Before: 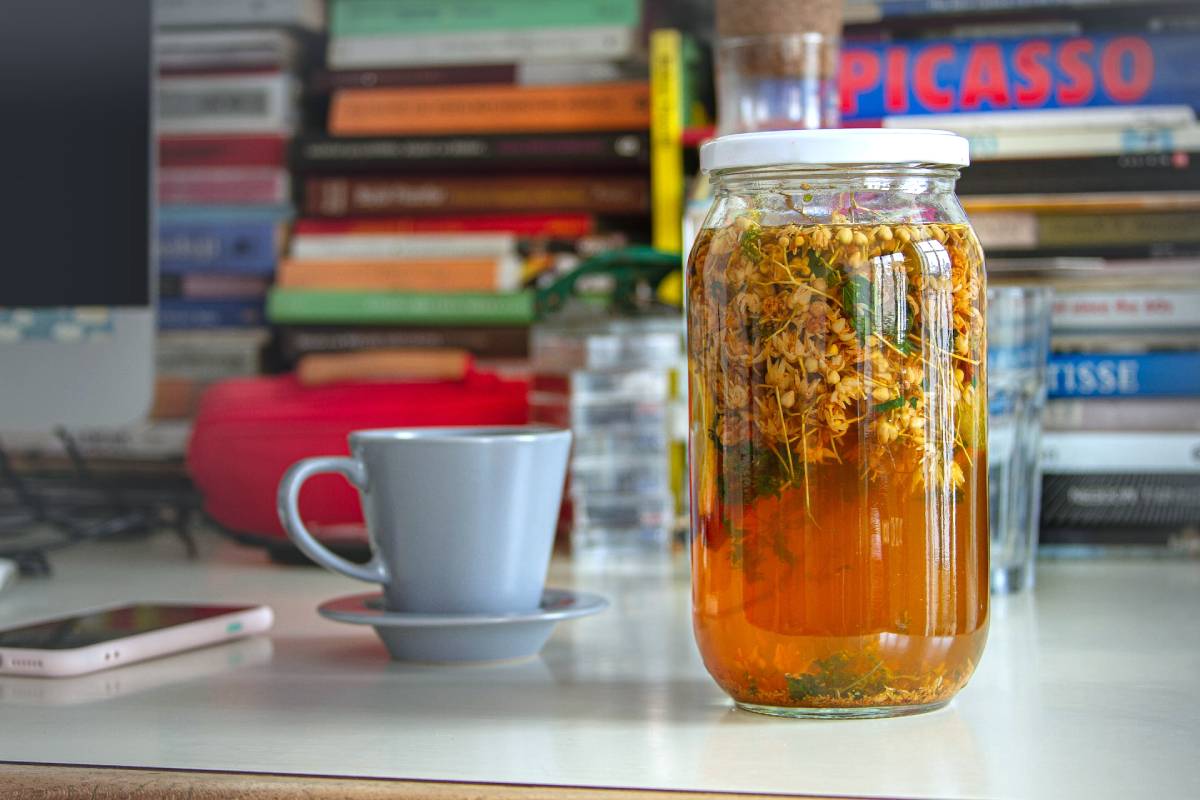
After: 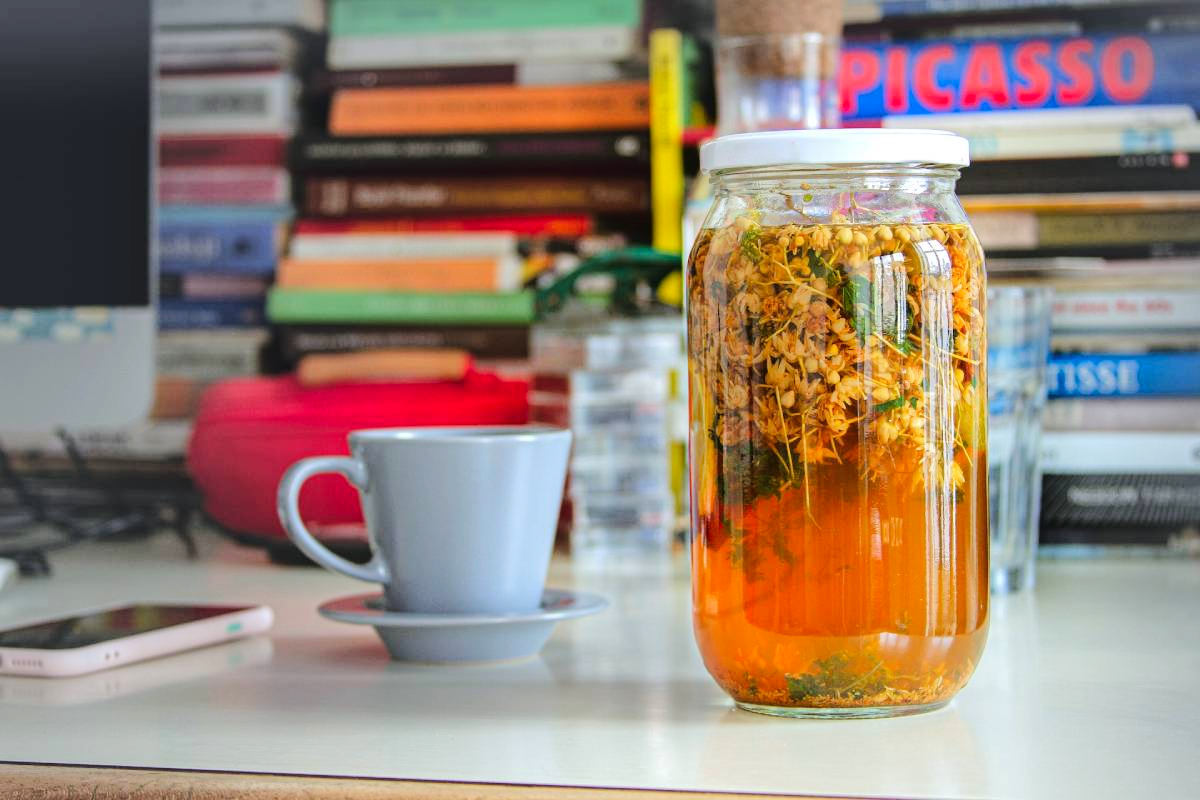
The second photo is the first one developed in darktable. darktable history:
tone curve: curves: ch0 [(0, 0) (0.003, 0.026) (0.011, 0.03) (0.025, 0.038) (0.044, 0.046) (0.069, 0.055) (0.1, 0.075) (0.136, 0.114) (0.177, 0.158) (0.224, 0.215) (0.277, 0.296) (0.335, 0.386) (0.399, 0.479) (0.468, 0.568) (0.543, 0.637) (0.623, 0.707) (0.709, 0.773) (0.801, 0.834) (0.898, 0.896) (1, 1)], color space Lab, linked channels, preserve colors none
